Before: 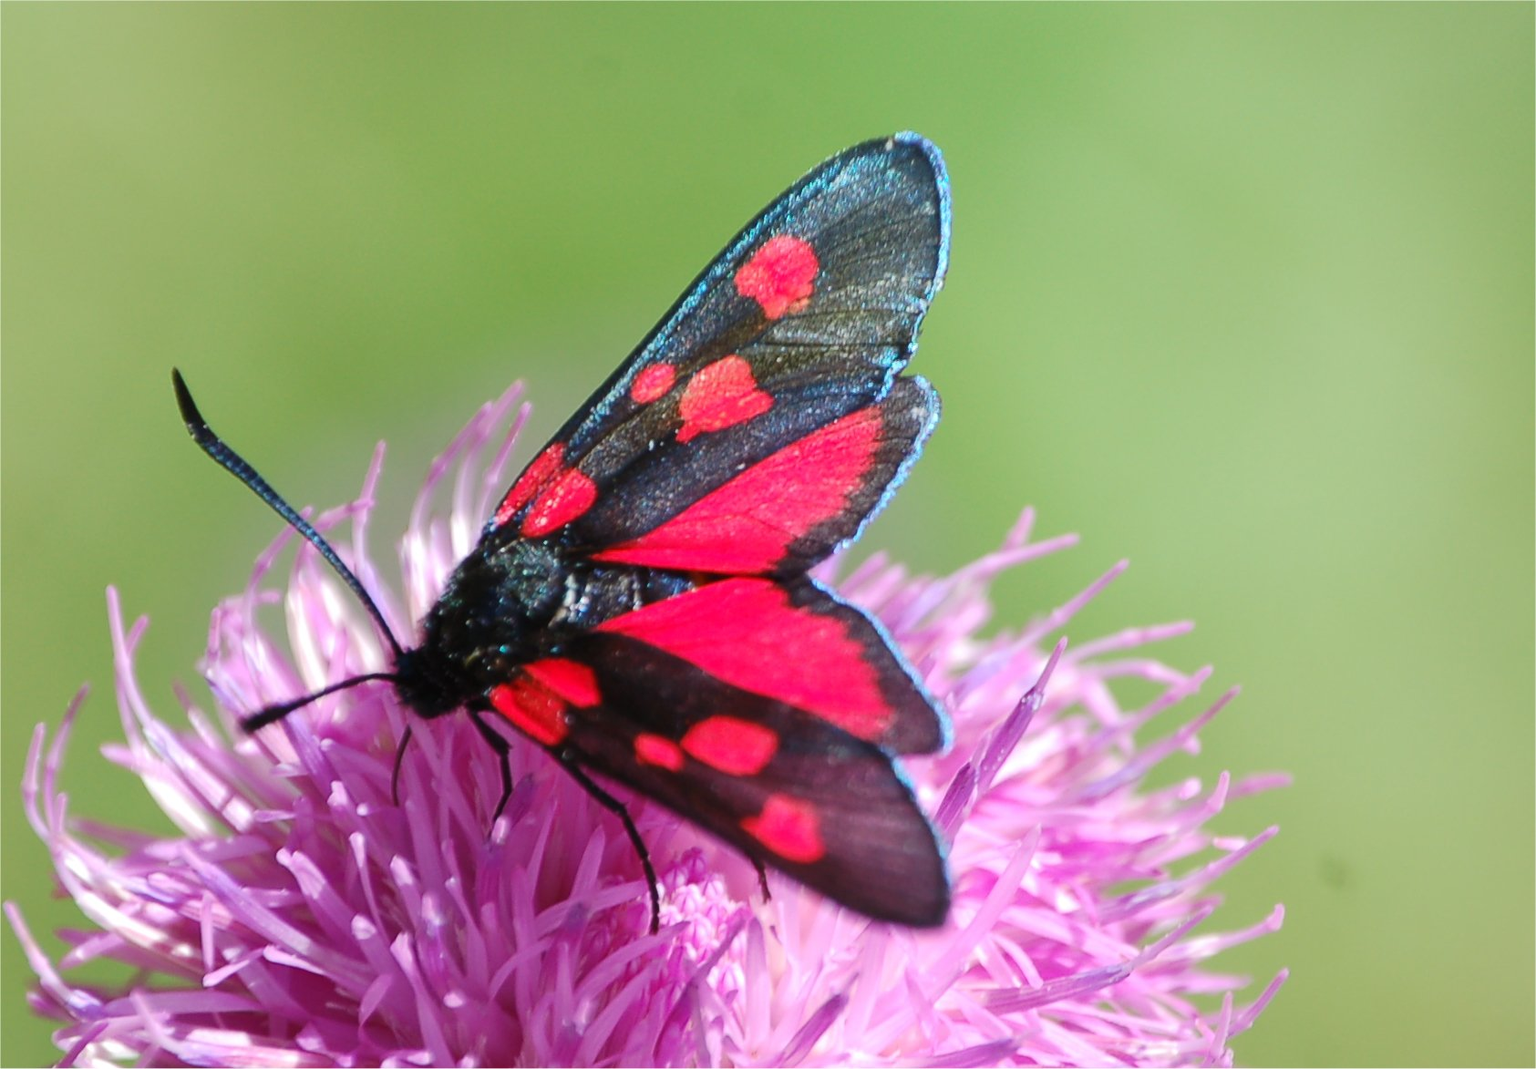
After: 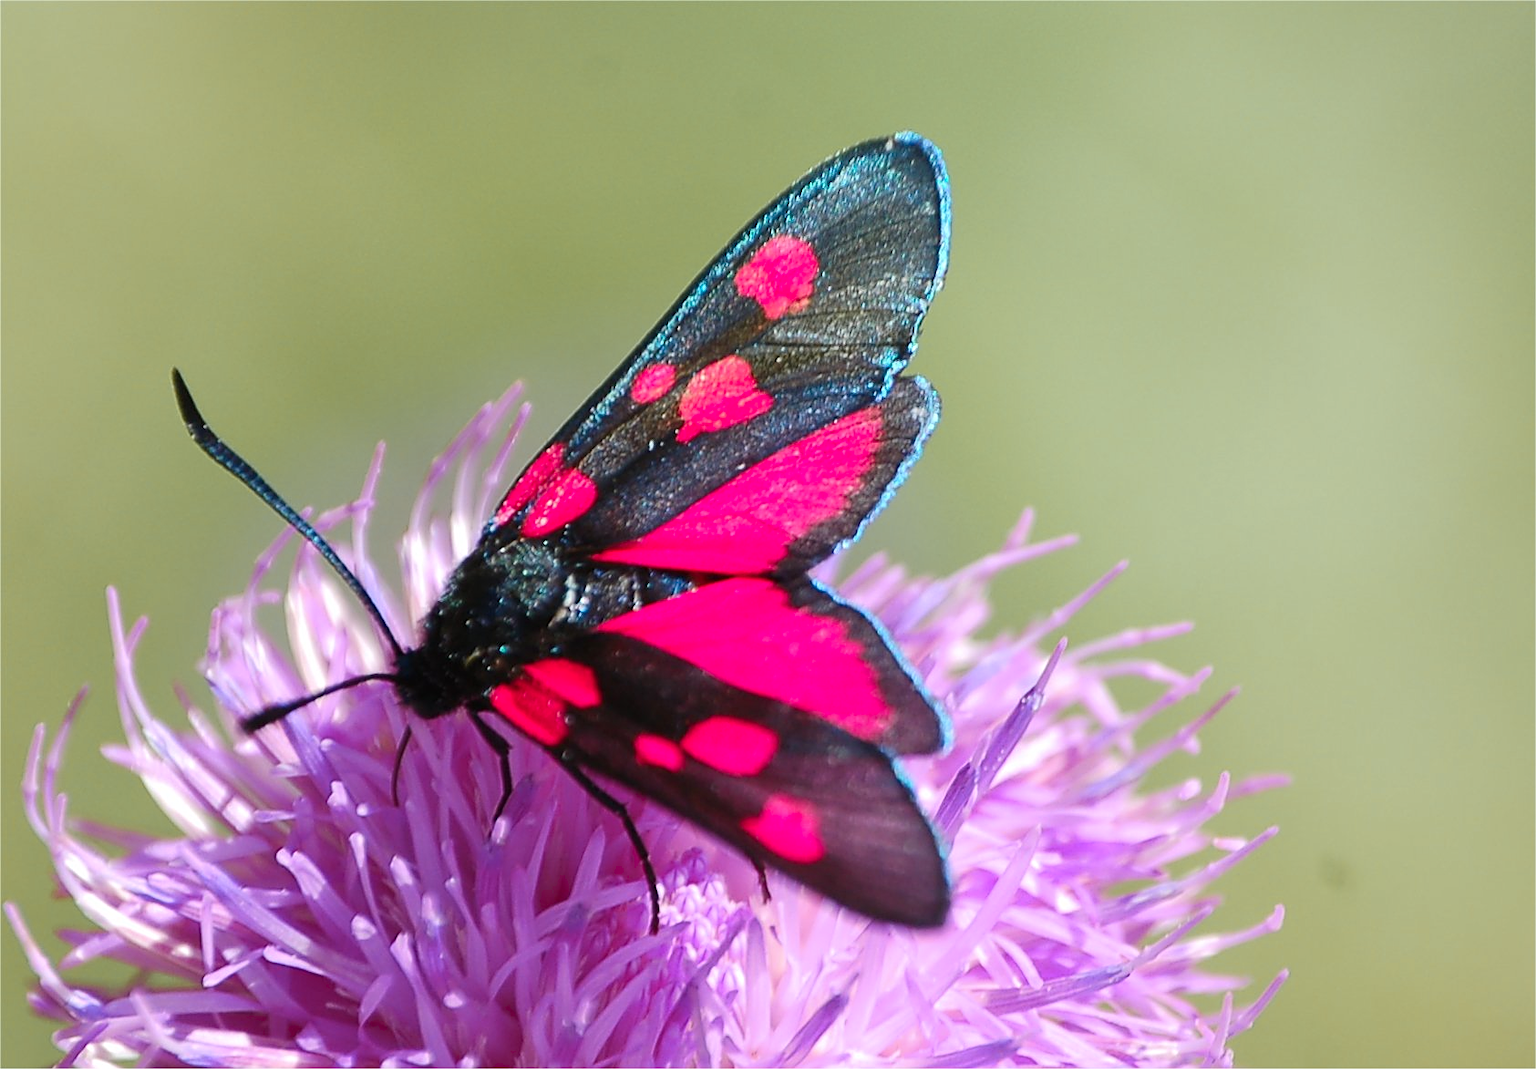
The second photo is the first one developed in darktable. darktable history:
sharpen: on, module defaults
color zones: curves: ch1 [(0.263, 0.53) (0.376, 0.287) (0.487, 0.512) (0.748, 0.547) (1, 0.513)]; ch2 [(0.262, 0.45) (0.751, 0.477)]
